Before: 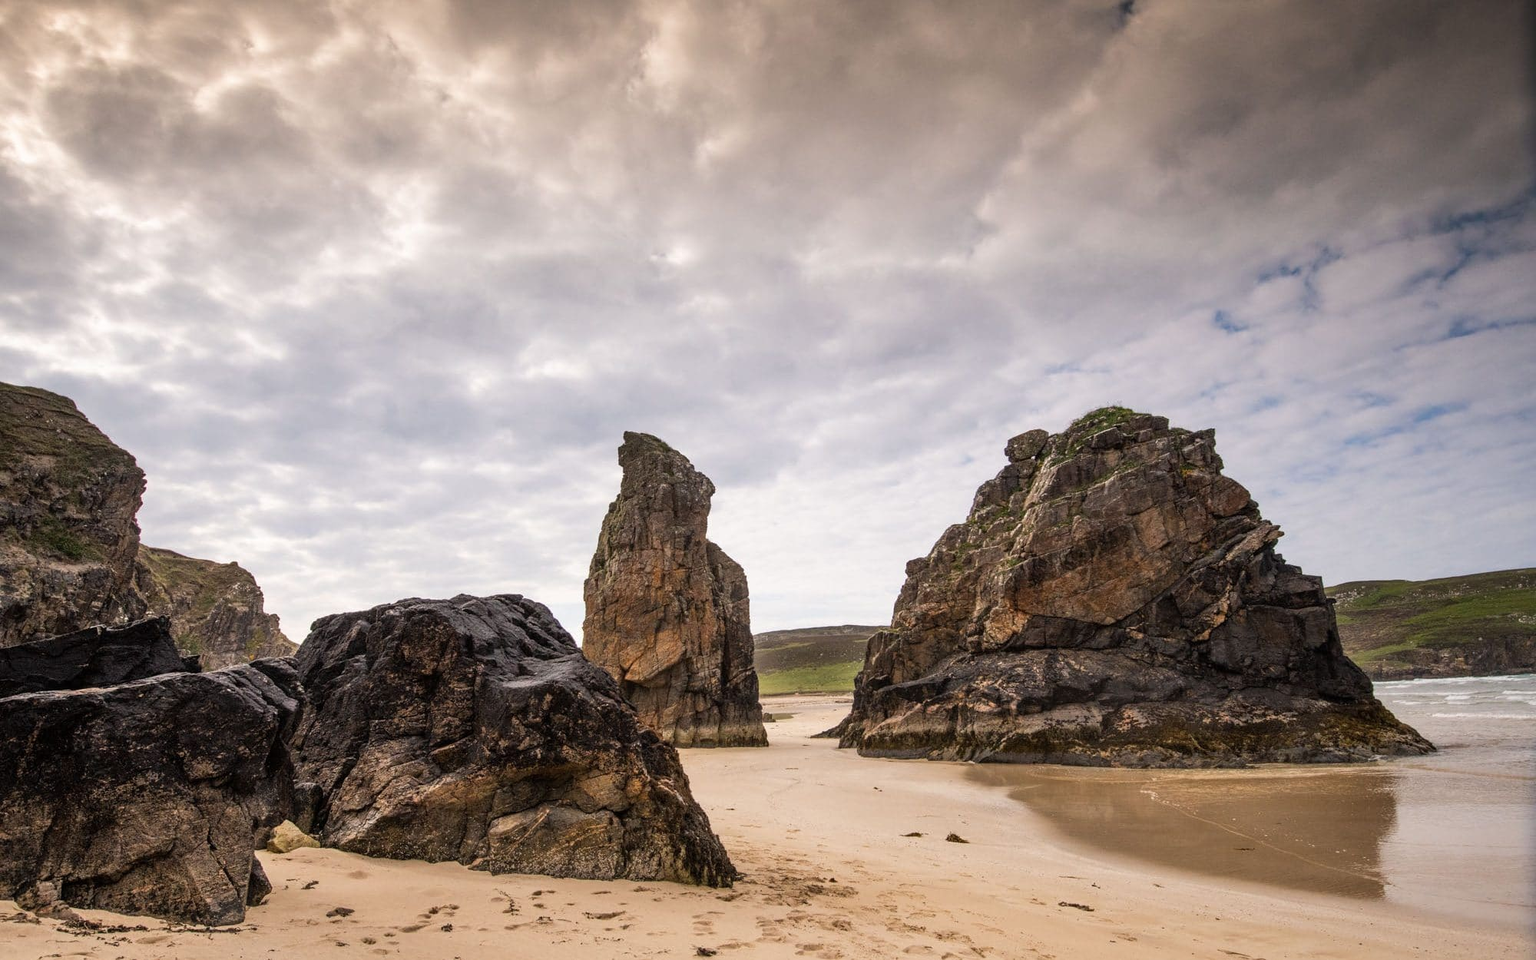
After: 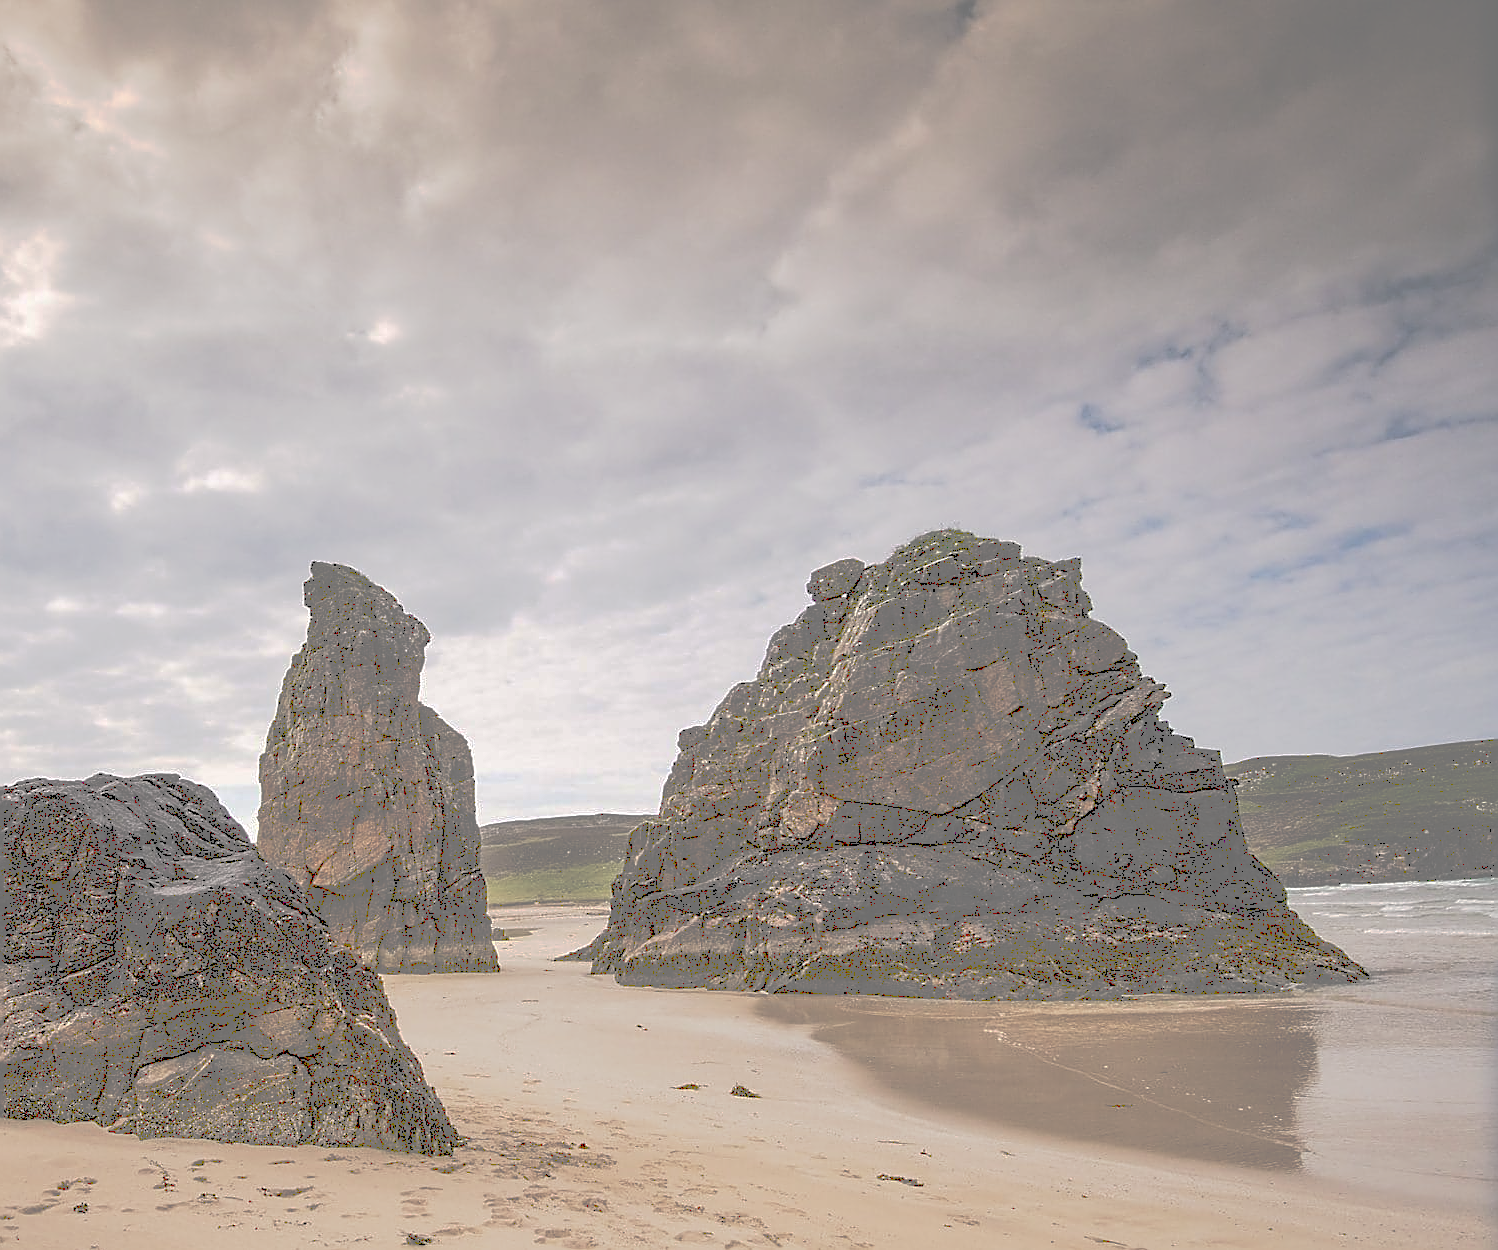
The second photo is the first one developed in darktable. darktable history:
tone curve: curves: ch0 [(0, 0) (0.003, 0.453) (0.011, 0.457) (0.025, 0.457) (0.044, 0.463) (0.069, 0.464) (0.1, 0.471) (0.136, 0.475) (0.177, 0.481) (0.224, 0.486) (0.277, 0.496) (0.335, 0.515) (0.399, 0.544) (0.468, 0.577) (0.543, 0.621) (0.623, 0.67) (0.709, 0.73) (0.801, 0.788) (0.898, 0.848) (1, 1)], preserve colors none
crop and rotate: left 25.093%
sharpen: radius 1.407, amount 1.241, threshold 0.728
